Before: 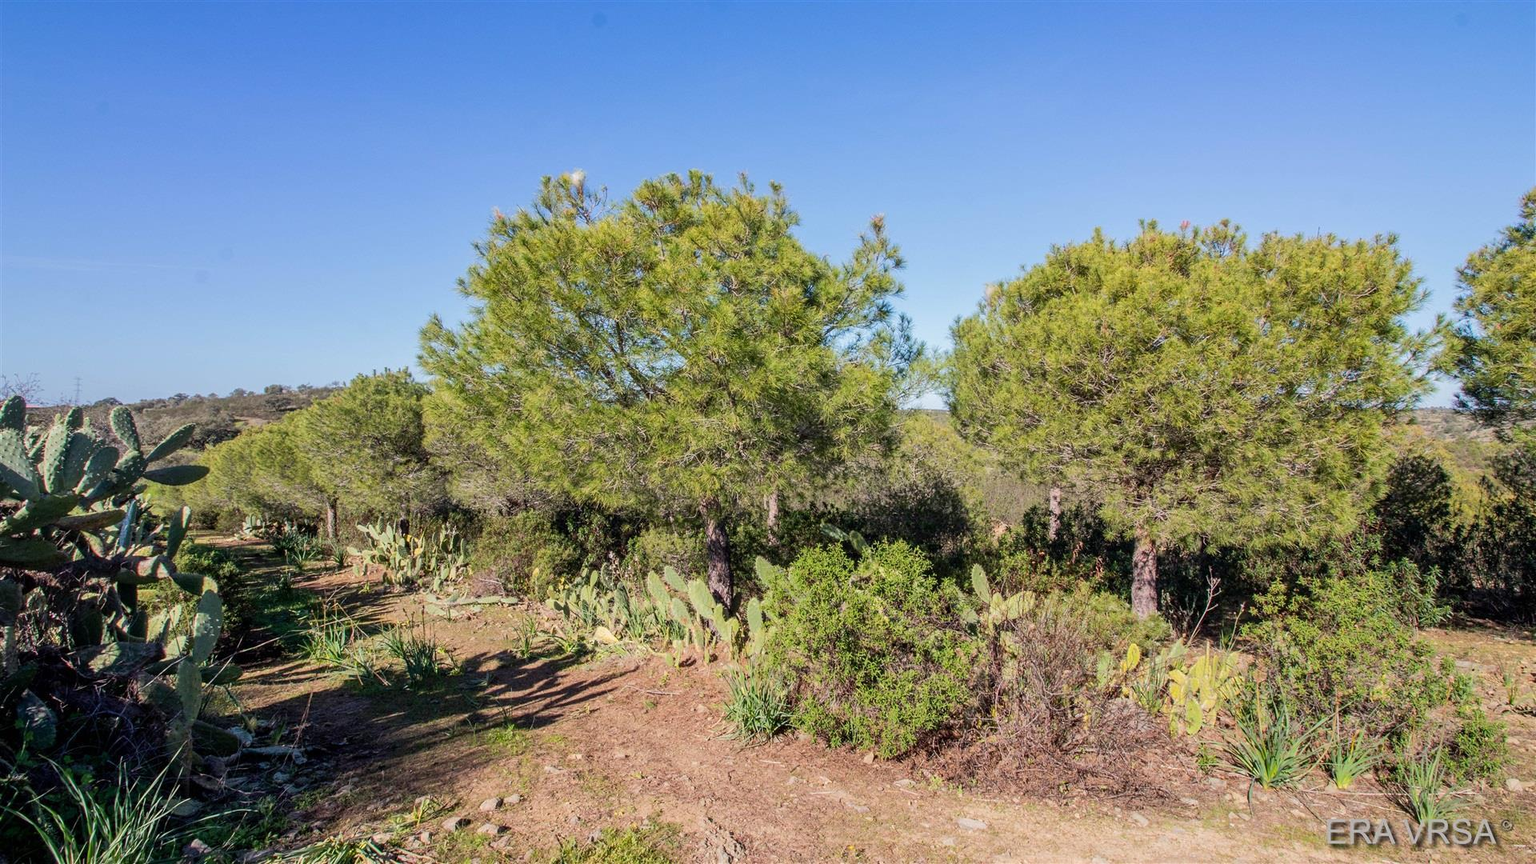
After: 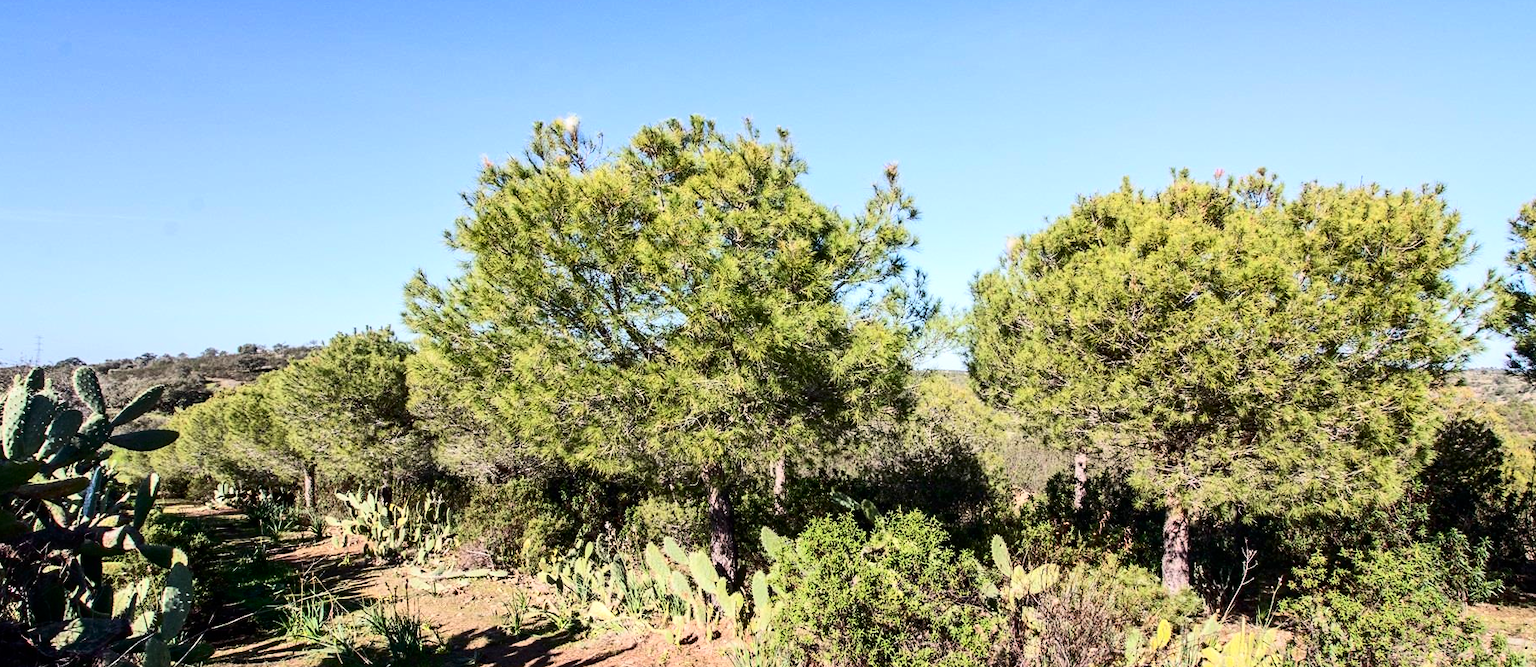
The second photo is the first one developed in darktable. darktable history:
tone equalizer: -8 EV -0.417 EV, -7 EV -0.389 EV, -6 EV -0.333 EV, -5 EV -0.222 EV, -3 EV 0.222 EV, -2 EV 0.333 EV, -1 EV 0.389 EV, +0 EV 0.417 EV, edges refinement/feathering 500, mask exposure compensation -1.57 EV, preserve details no
contrast brightness saturation: contrast 0.28
crop: left 2.737%, top 7.287%, right 3.421%, bottom 20.179%
